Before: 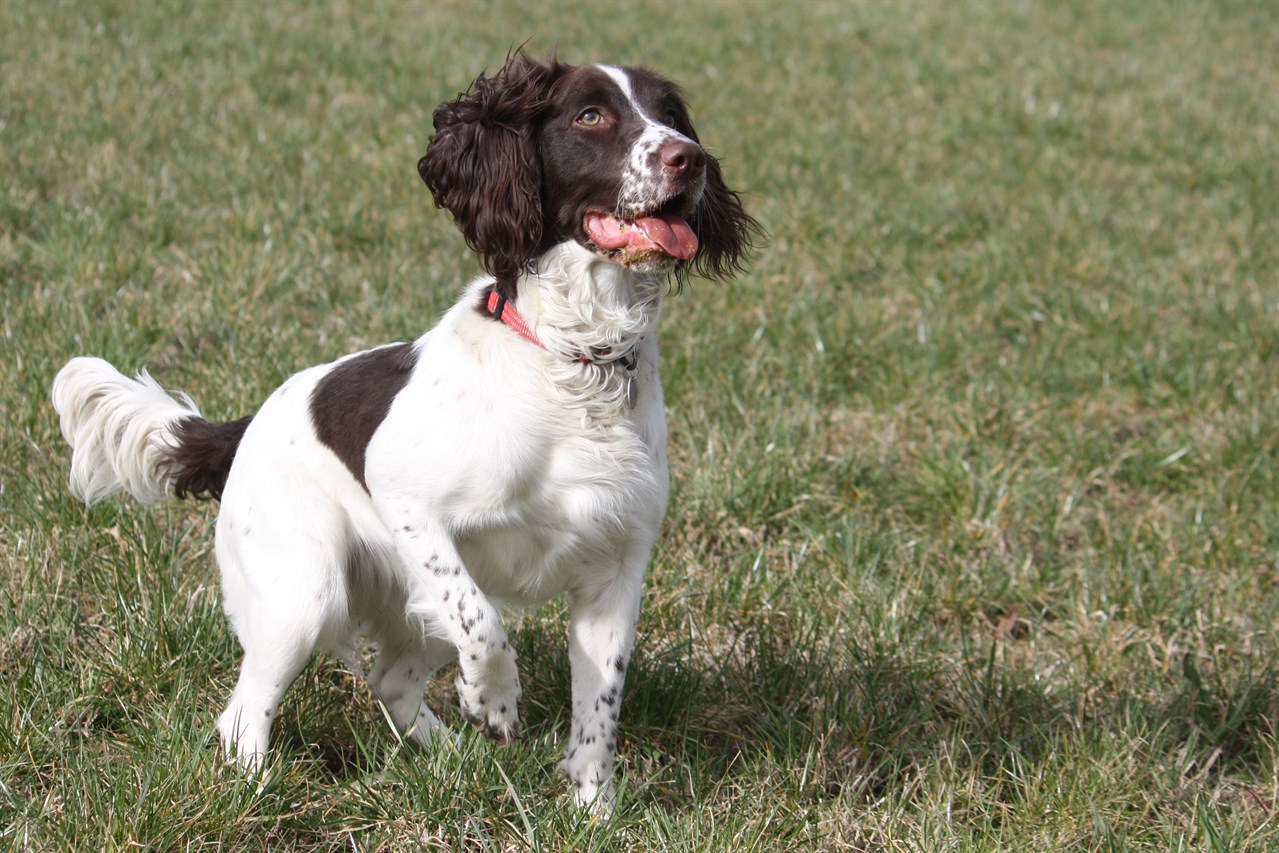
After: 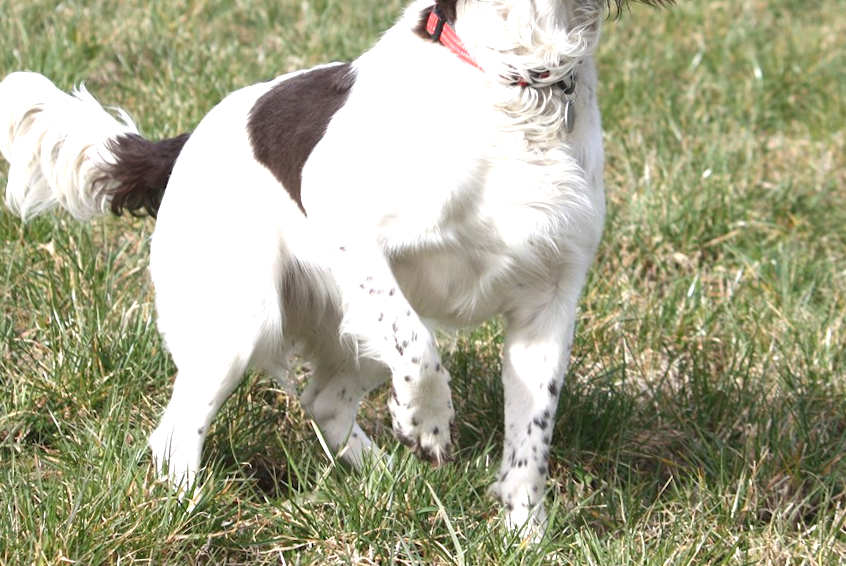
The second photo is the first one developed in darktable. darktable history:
exposure: black level correction 0, exposure 0.695 EV, compensate exposure bias true, compensate highlight preservation false
crop and rotate: angle -0.917°, left 3.897%, top 32.036%, right 28.35%
